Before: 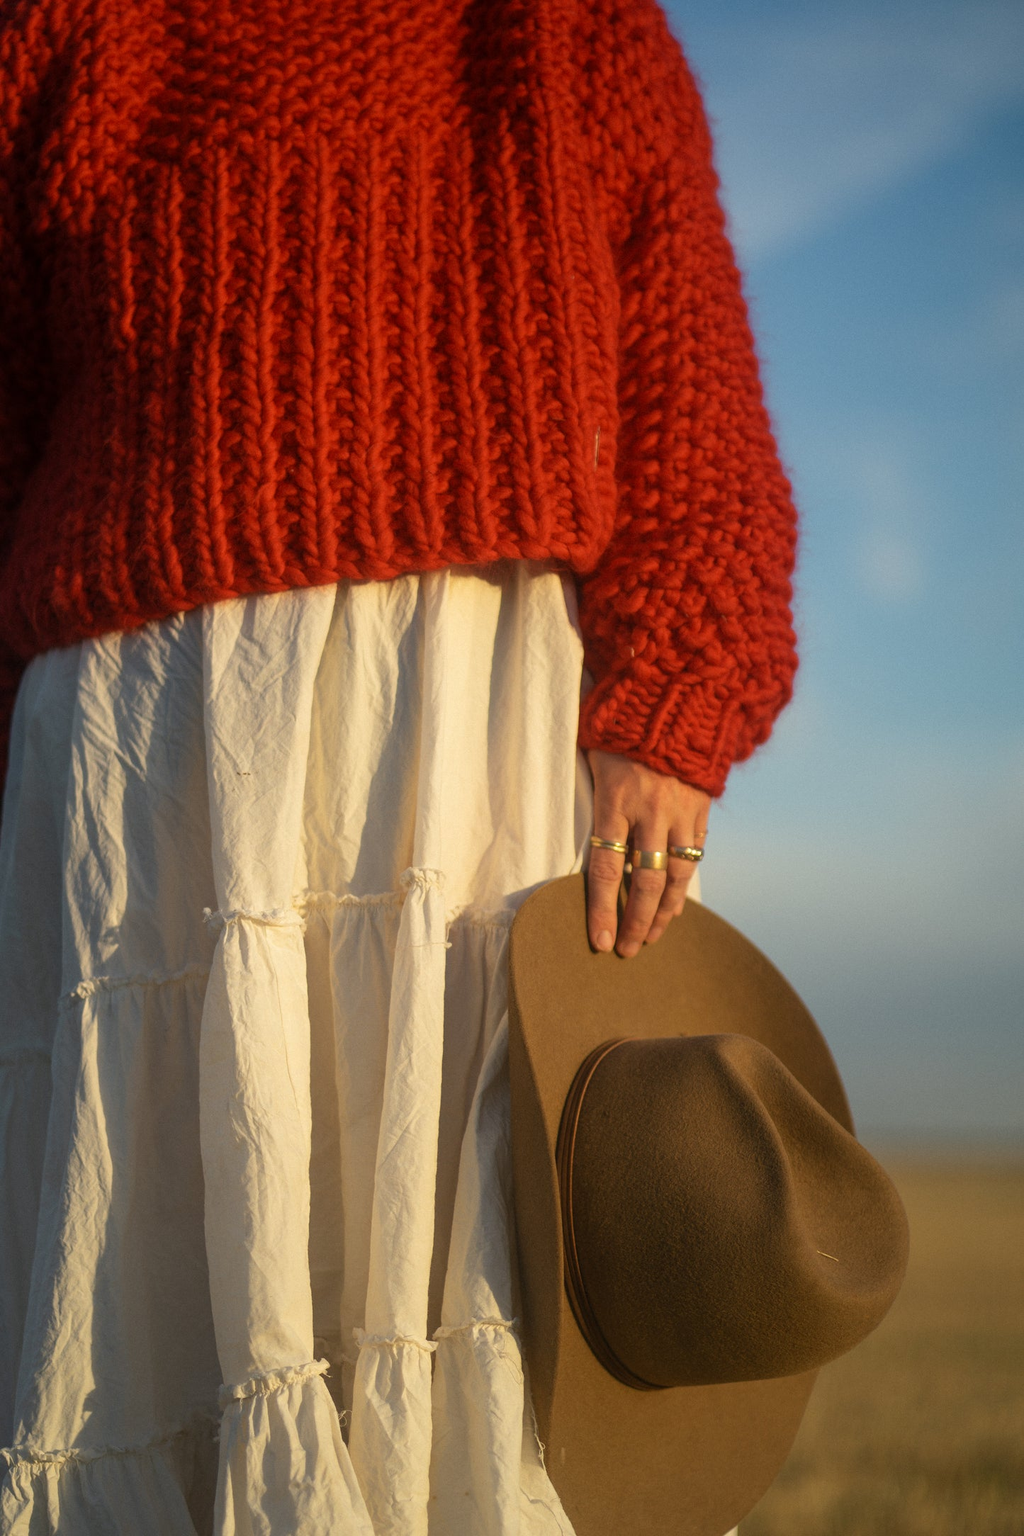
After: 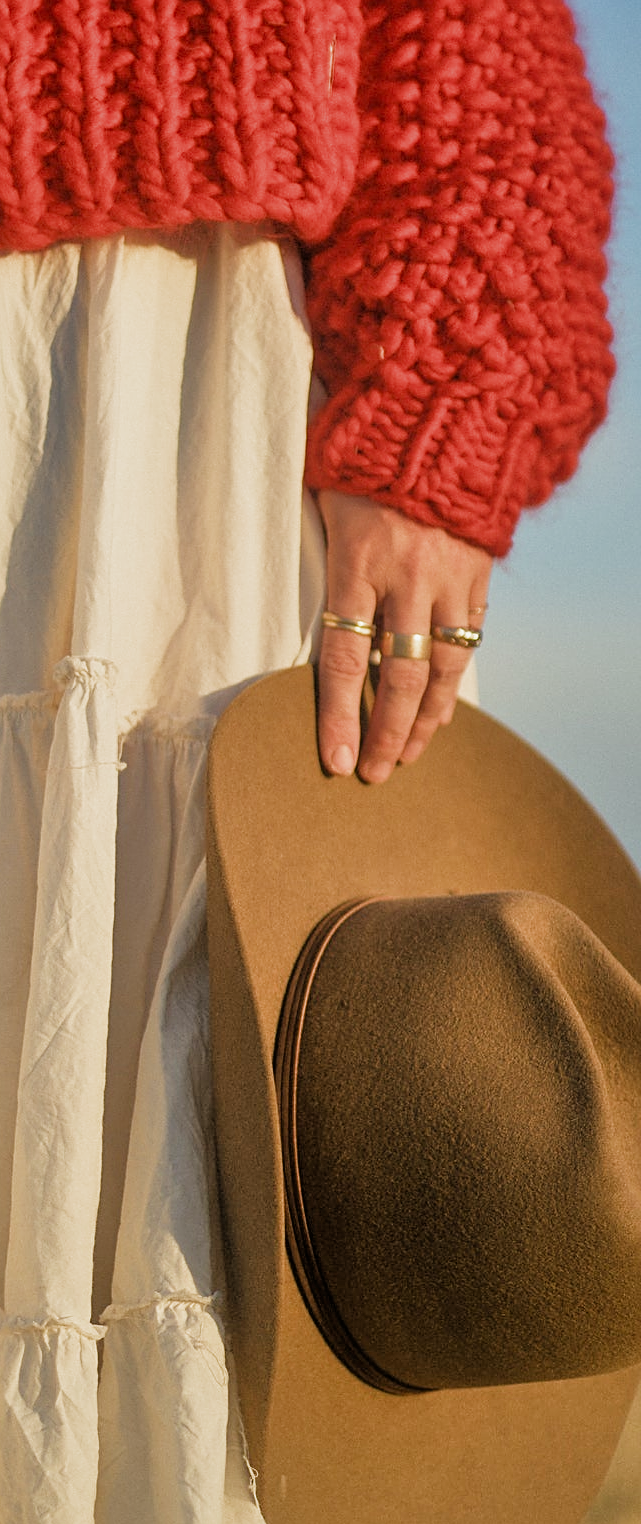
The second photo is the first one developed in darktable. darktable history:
filmic rgb: middle gray luminance 21.73%, black relative exposure -14 EV, white relative exposure 2.96 EV, threshold 6 EV, target black luminance 0%, hardness 8.81, latitude 59.69%, contrast 1.208, highlights saturation mix 5%, shadows ↔ highlights balance 41.6%, add noise in highlights 0, color science v3 (2019), use custom middle-gray values true, iterations of high-quality reconstruction 0, contrast in highlights soft, enable highlight reconstruction true
crop: left 35.432%, top 26.233%, right 20.145%, bottom 3.432%
sharpen: on, module defaults
tone equalizer: -7 EV 0.15 EV, -6 EV 0.6 EV, -5 EV 1.15 EV, -4 EV 1.33 EV, -3 EV 1.15 EV, -2 EV 0.6 EV, -1 EV 0.15 EV, mask exposure compensation -0.5 EV
